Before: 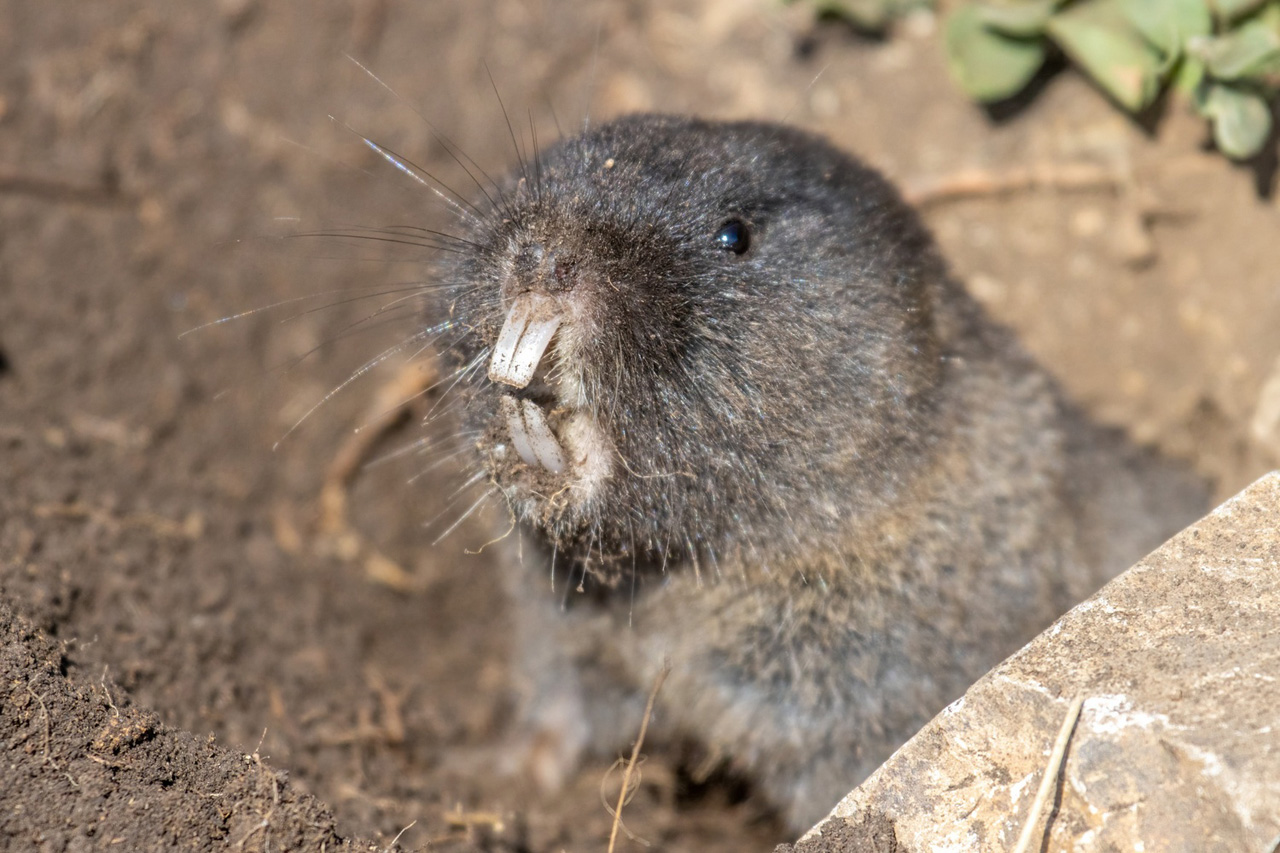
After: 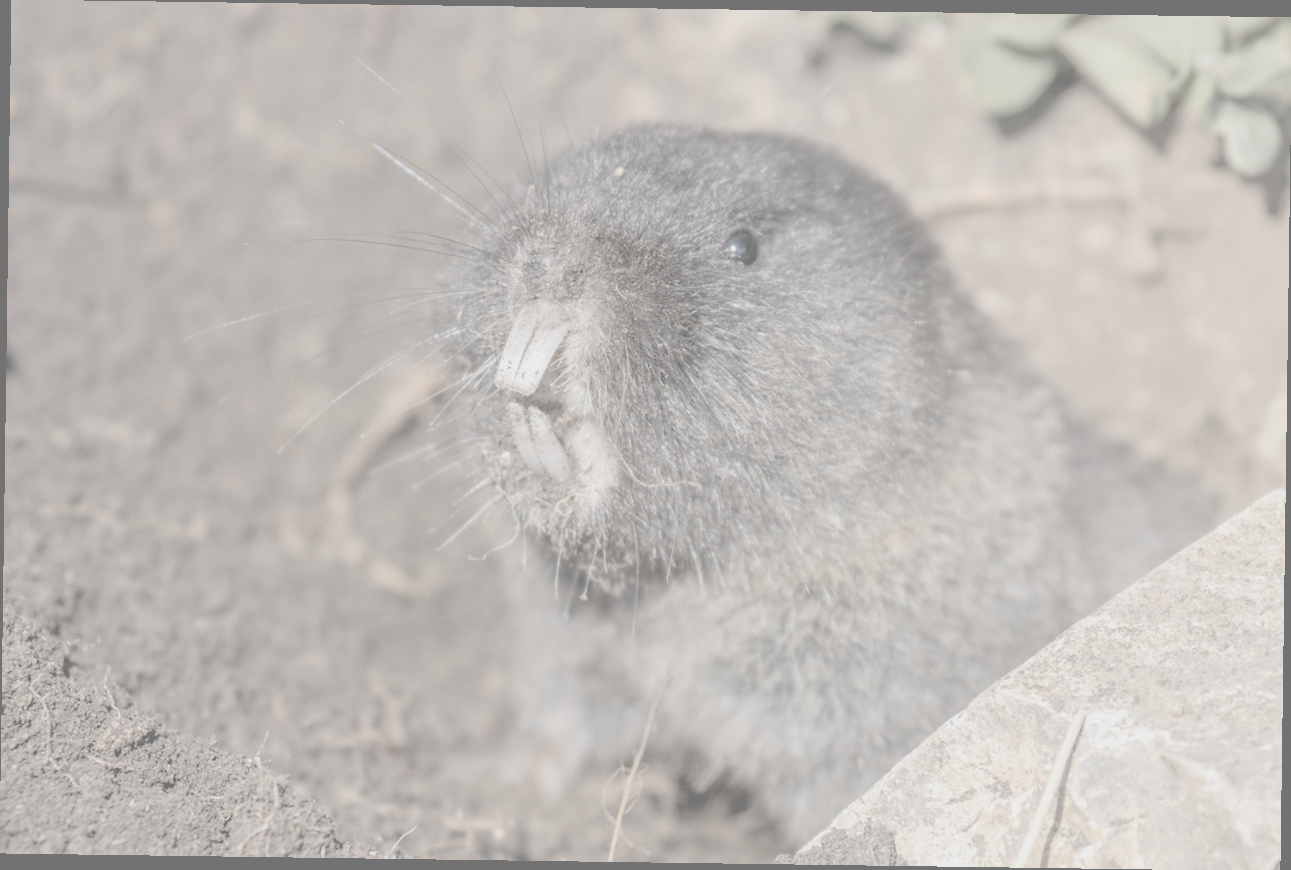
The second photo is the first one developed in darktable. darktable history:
rotate and perspective: rotation 0.8°, automatic cropping off
contrast brightness saturation: contrast -0.32, brightness 0.75, saturation -0.78
